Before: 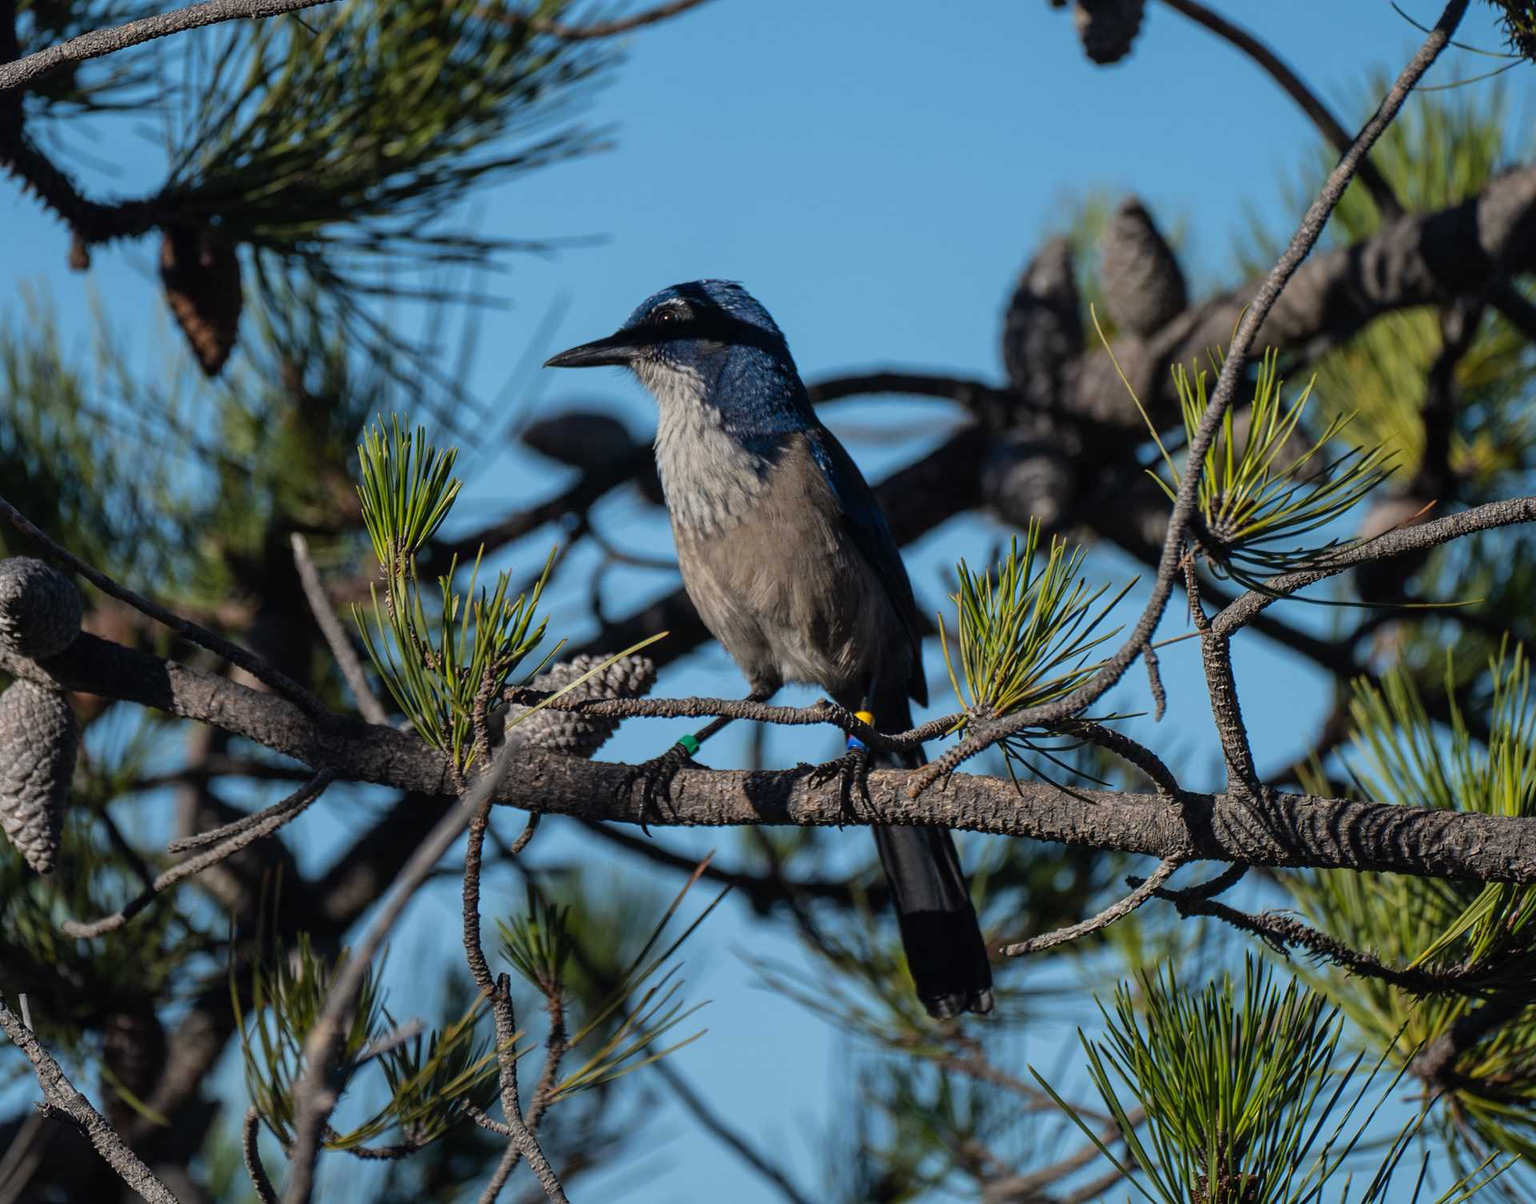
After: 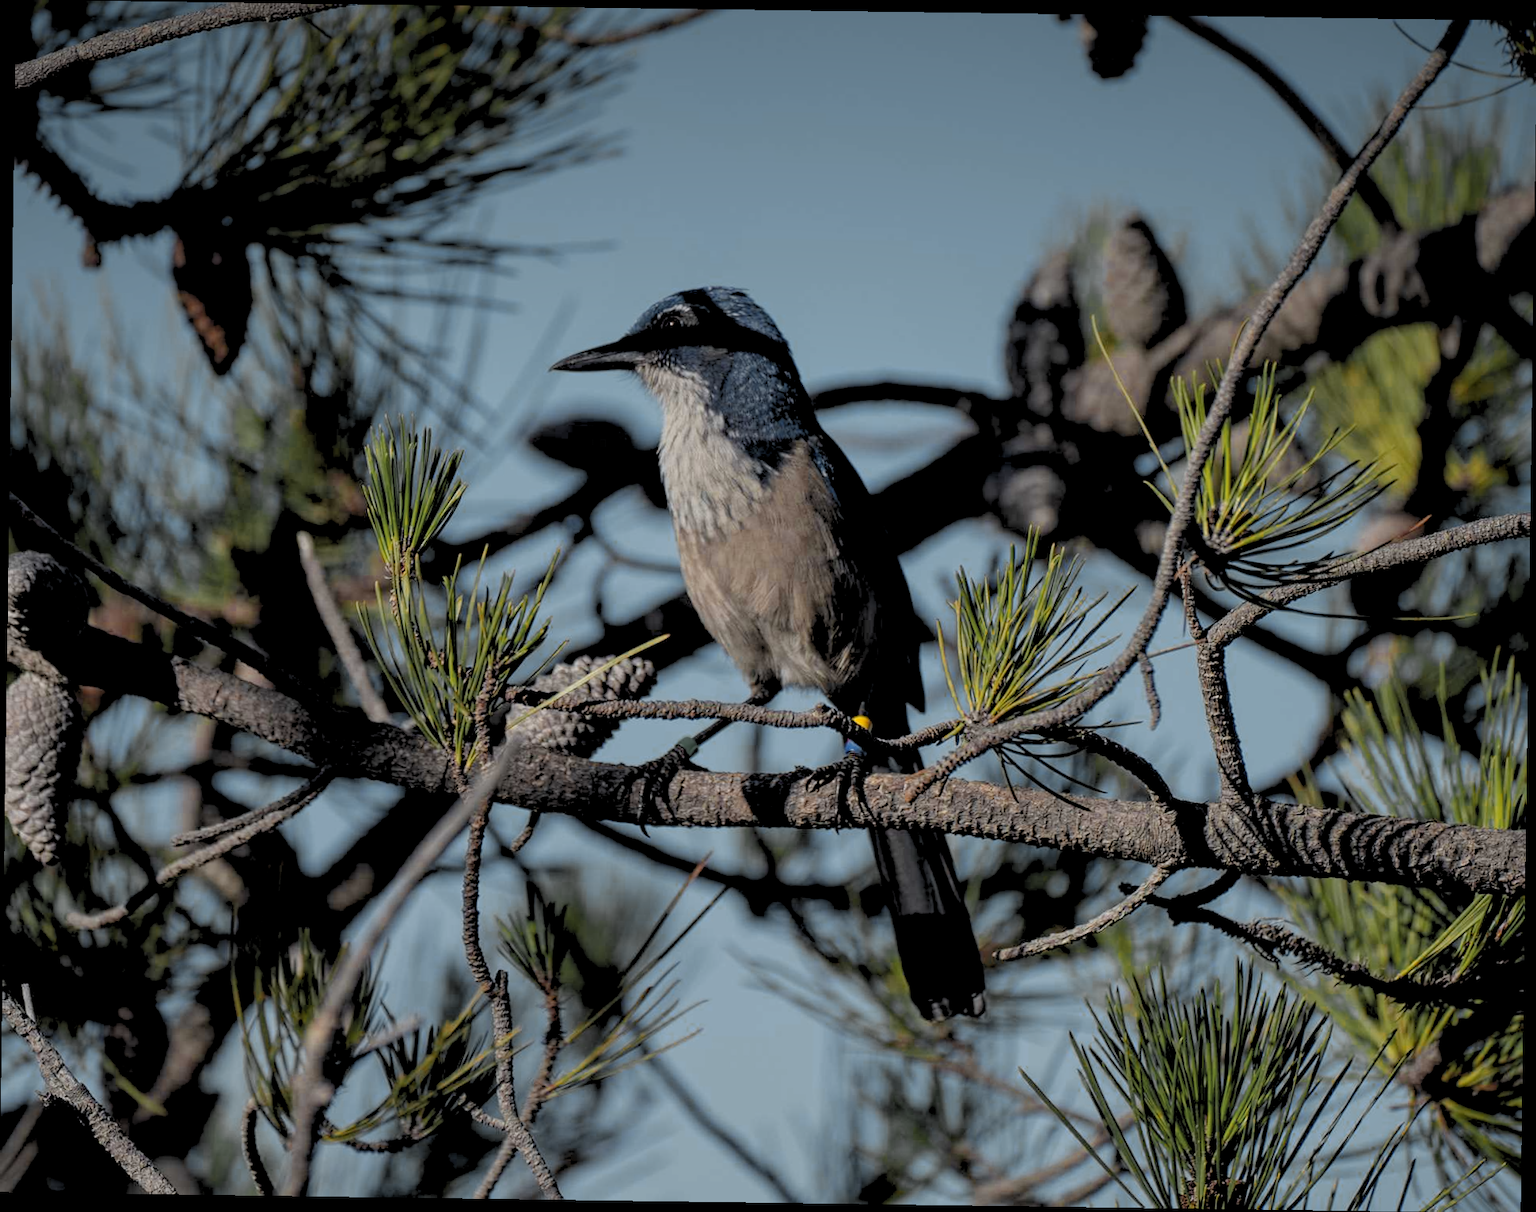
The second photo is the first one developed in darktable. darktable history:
rgb levels: preserve colors sum RGB, levels [[0.038, 0.433, 0.934], [0, 0.5, 1], [0, 0.5, 1]]
shadows and highlights: radius 331.84, shadows 53.55, highlights -100, compress 94.63%, highlights color adjustment 73.23%, soften with gaussian
vignetting: fall-off start 97.52%, fall-off radius 100%, brightness -0.574, saturation 0, center (-0.027, 0.404), width/height ratio 1.368, unbound false
color zones: curves: ch0 [(0.035, 0.242) (0.25, 0.5) (0.384, 0.214) (0.488, 0.255) (0.75, 0.5)]; ch1 [(0.063, 0.379) (0.25, 0.5) (0.354, 0.201) (0.489, 0.085) (0.729, 0.271)]; ch2 [(0.25, 0.5) (0.38, 0.517) (0.442, 0.51) (0.735, 0.456)]
rotate and perspective: rotation 0.8°, automatic cropping off
